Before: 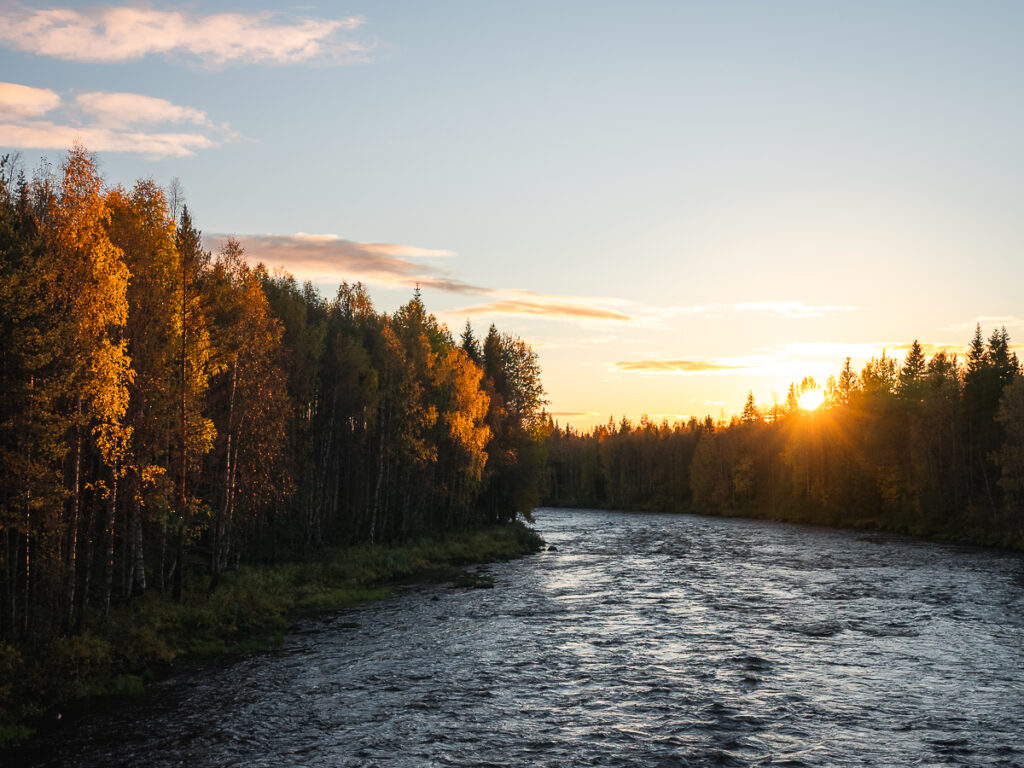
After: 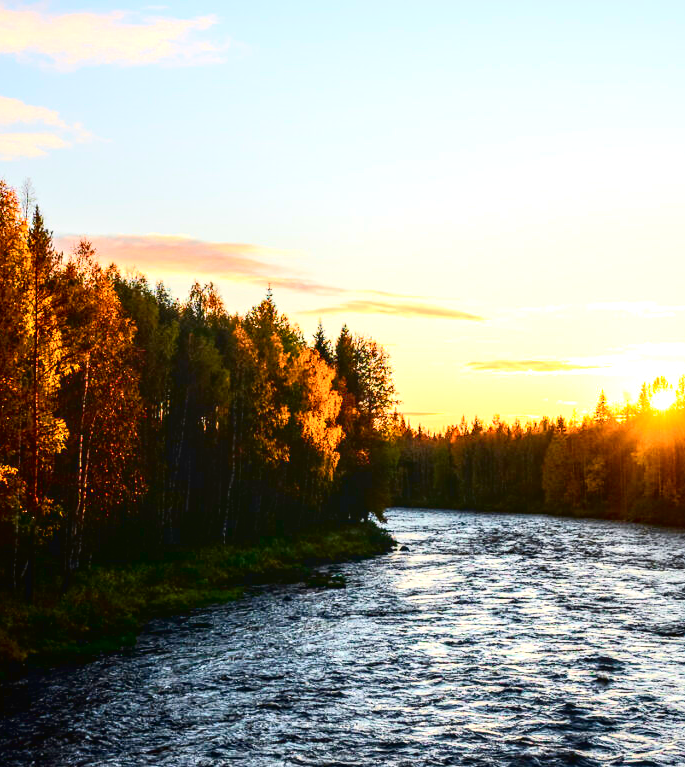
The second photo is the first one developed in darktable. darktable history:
exposure: black level correction 0, exposure 0.693 EV, compensate highlight preservation false
crop and rotate: left 14.49%, right 18.601%
tone curve: curves: ch0 [(0, 0.013) (0.054, 0.018) (0.205, 0.191) (0.289, 0.292) (0.39, 0.424) (0.493, 0.551) (0.666, 0.743) (0.795, 0.841) (1, 0.998)]; ch1 [(0, 0) (0.385, 0.343) (0.439, 0.415) (0.494, 0.495) (0.501, 0.501) (0.51, 0.509) (0.54, 0.552) (0.586, 0.614) (0.66, 0.706) (0.783, 0.804) (1, 1)]; ch2 [(0, 0) (0.32, 0.281) (0.403, 0.399) (0.441, 0.428) (0.47, 0.469) (0.498, 0.496) (0.524, 0.538) (0.566, 0.579) (0.633, 0.665) (0.7, 0.711) (1, 1)], color space Lab, independent channels, preserve colors none
color balance rgb: perceptual saturation grading › global saturation 20%, perceptual saturation grading › highlights -14.056%, perceptual saturation grading › shadows 49.804%, global vibrance 20%
contrast brightness saturation: contrast 0.28
local contrast: on, module defaults
